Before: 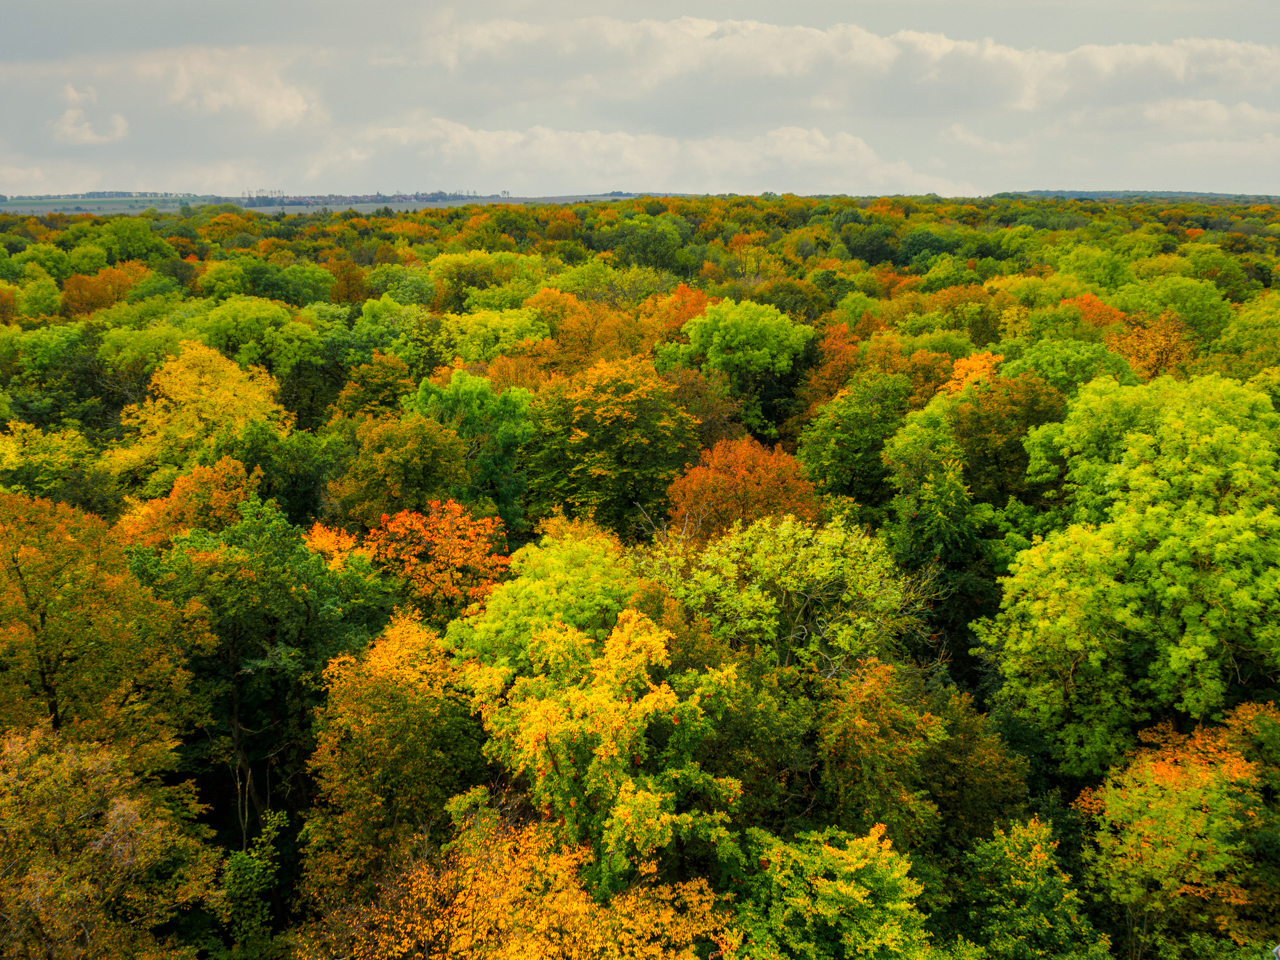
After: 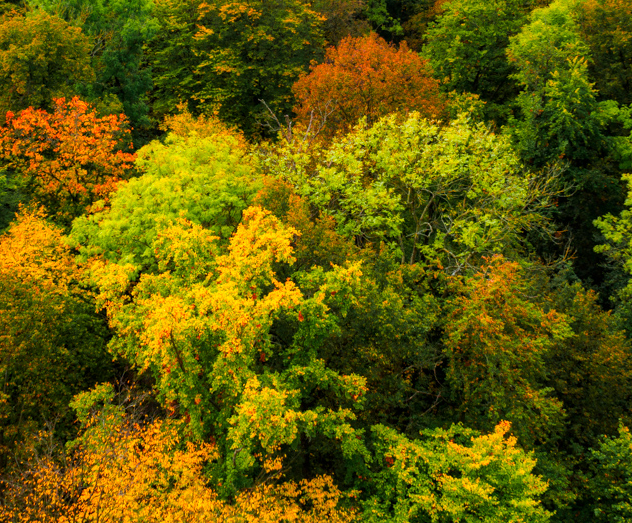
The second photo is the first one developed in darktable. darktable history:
crop: left 29.315%, top 42.022%, right 21.249%, bottom 3.482%
